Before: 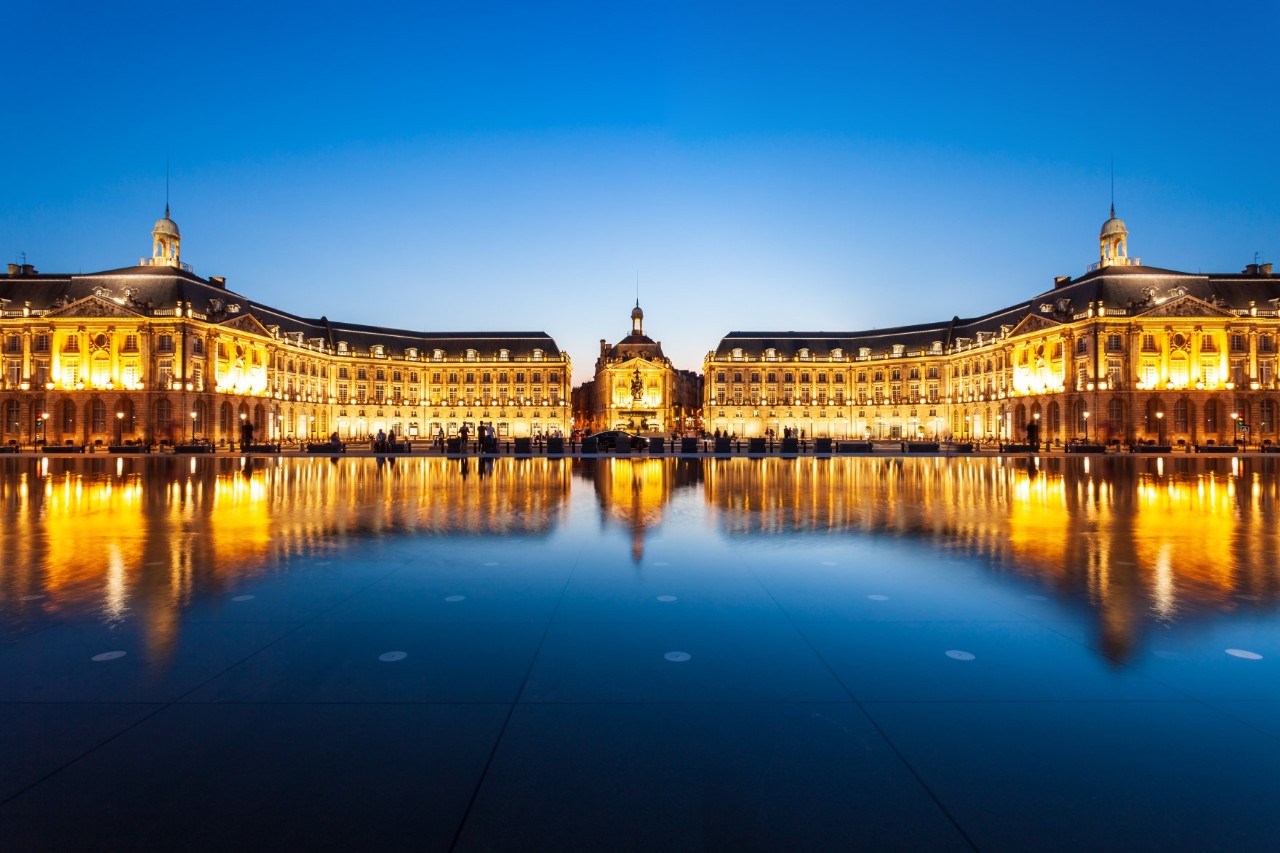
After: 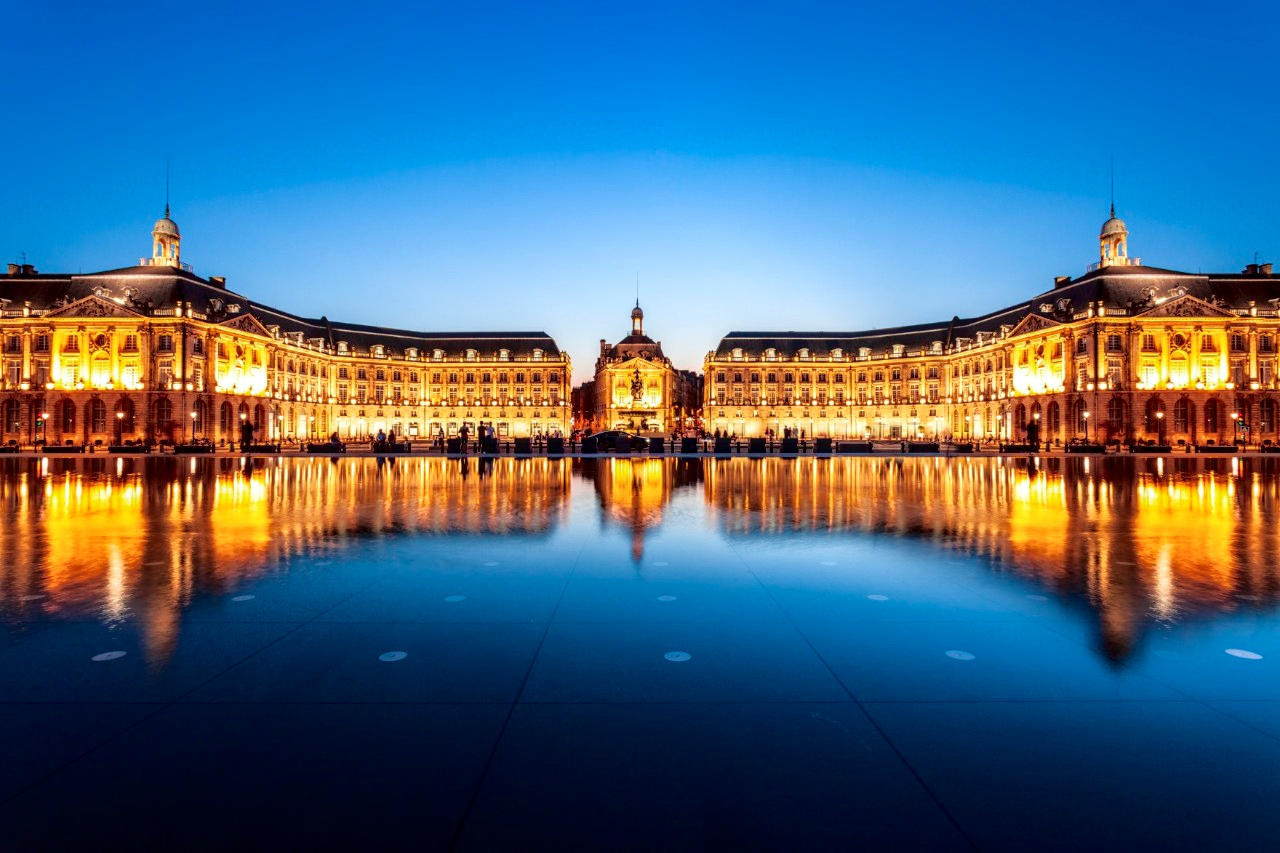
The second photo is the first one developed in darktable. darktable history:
local contrast: detail 130%
tone curve: curves: ch0 [(0, 0) (0.126, 0.061) (0.362, 0.382) (0.498, 0.498) (0.706, 0.712) (1, 1)]; ch1 [(0, 0) (0.5, 0.497) (0.55, 0.578) (1, 1)]; ch2 [(0, 0) (0.44, 0.424) (0.489, 0.486) (0.537, 0.538) (1, 1)], color space Lab, independent channels, preserve colors none
